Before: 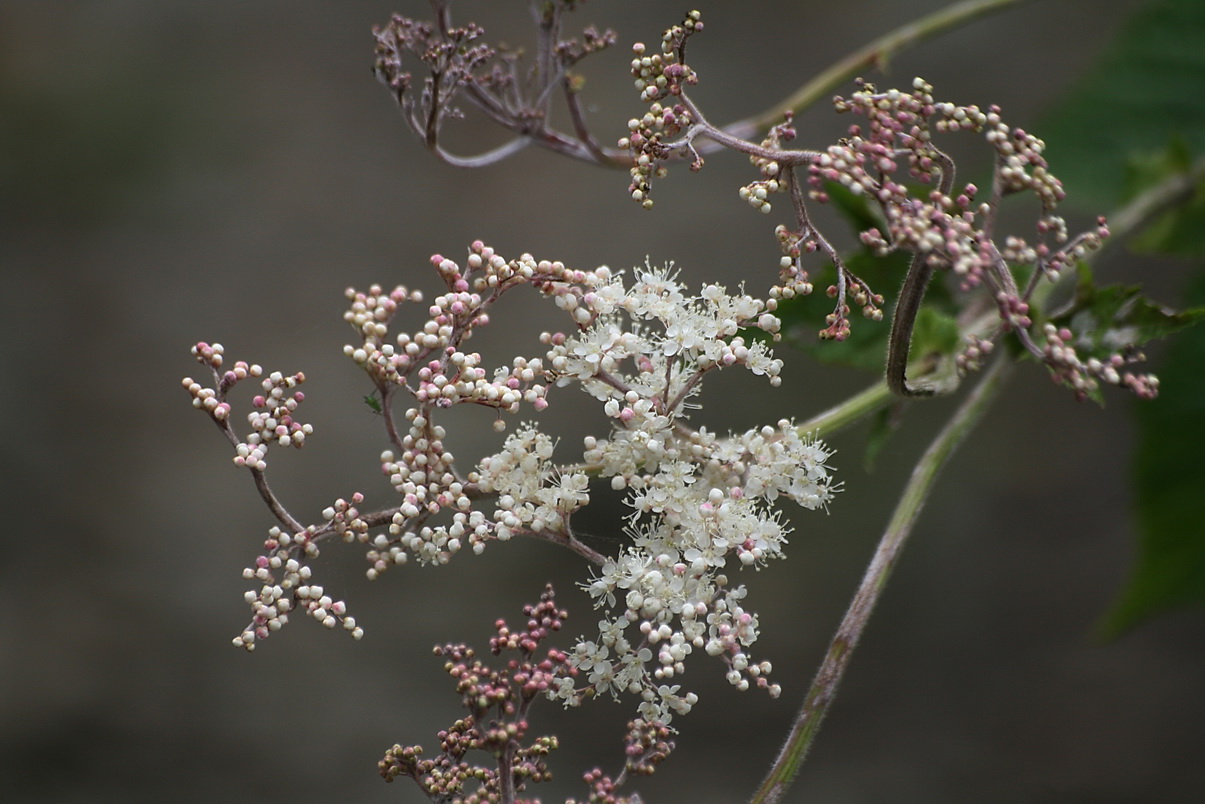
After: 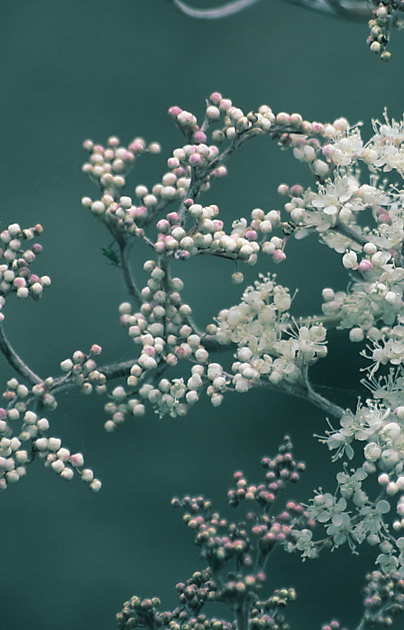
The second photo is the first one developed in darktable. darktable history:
crop and rotate: left 21.77%, top 18.528%, right 44.676%, bottom 2.997%
tone equalizer: on, module defaults
split-toning: shadows › hue 186.43°, highlights › hue 49.29°, compress 30.29%
